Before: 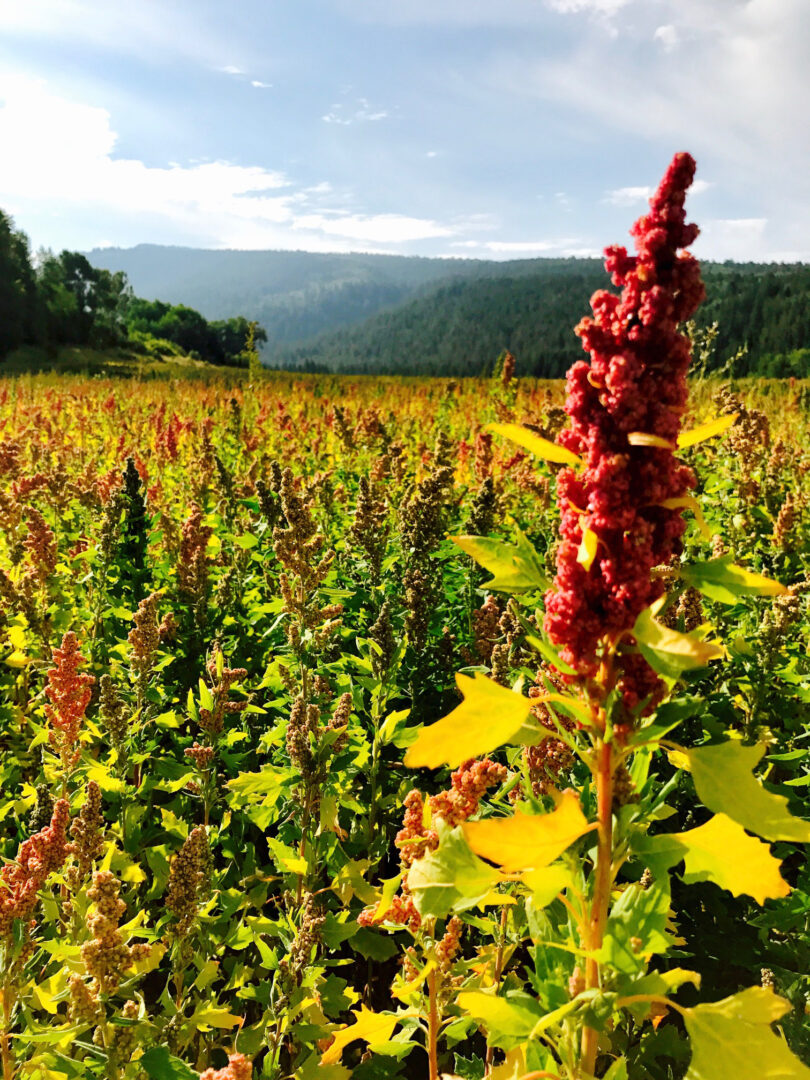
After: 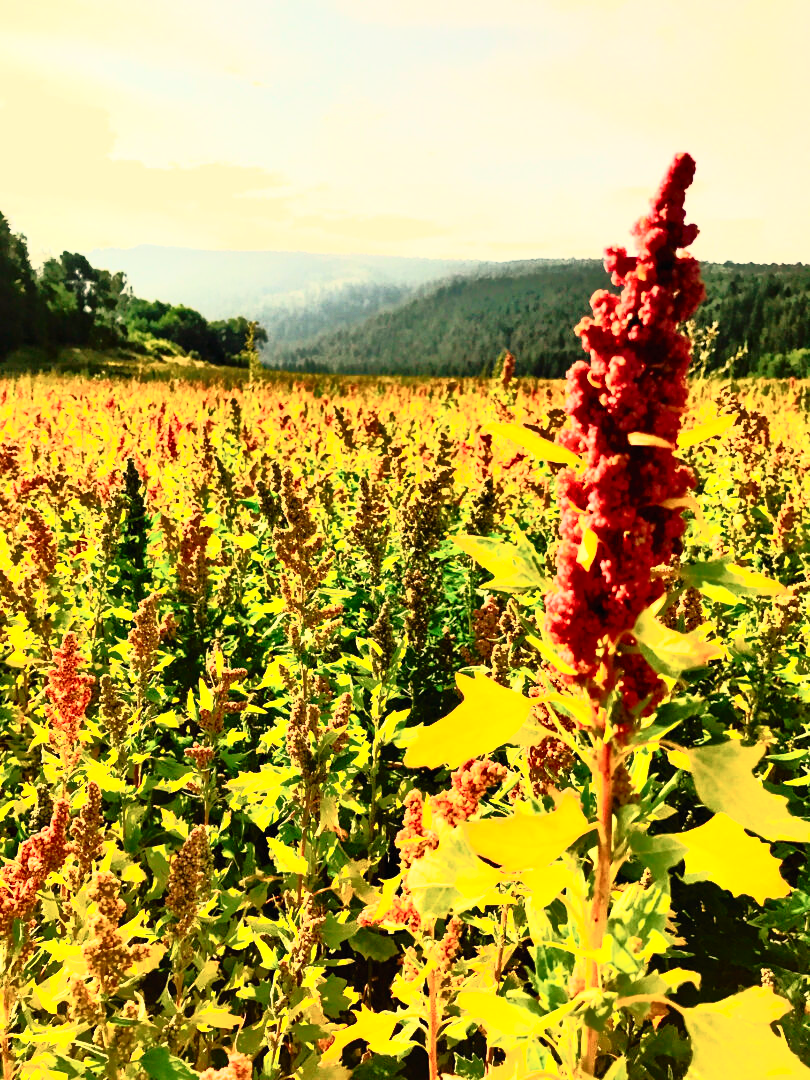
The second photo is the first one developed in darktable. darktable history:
tone equalizer: -8 EV -0.528 EV, -7 EV -0.319 EV, -6 EV -0.083 EV, -5 EV 0.413 EV, -4 EV 0.985 EV, -3 EV 0.791 EV, -2 EV -0.01 EV, -1 EV 0.14 EV, +0 EV -0.012 EV, smoothing 1
white balance: red 1.138, green 0.996, blue 0.812
contrast brightness saturation: contrast 0.62, brightness 0.34, saturation 0.14
